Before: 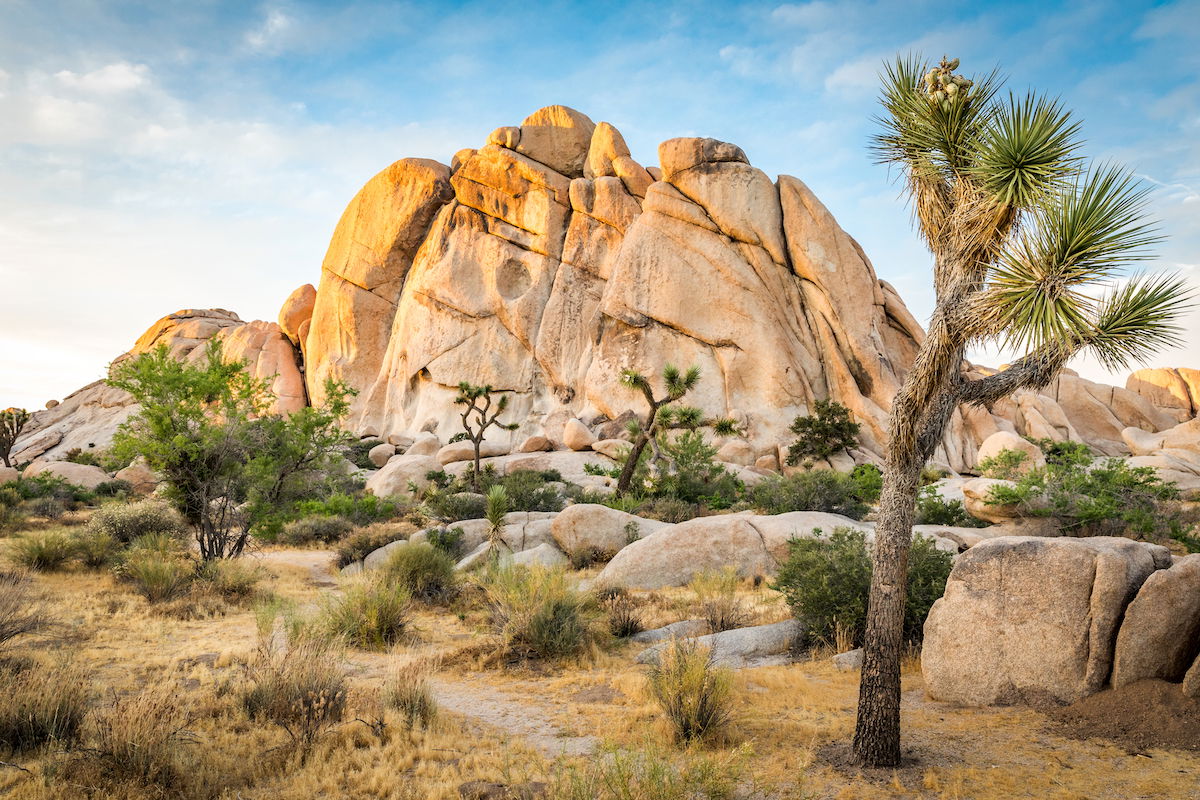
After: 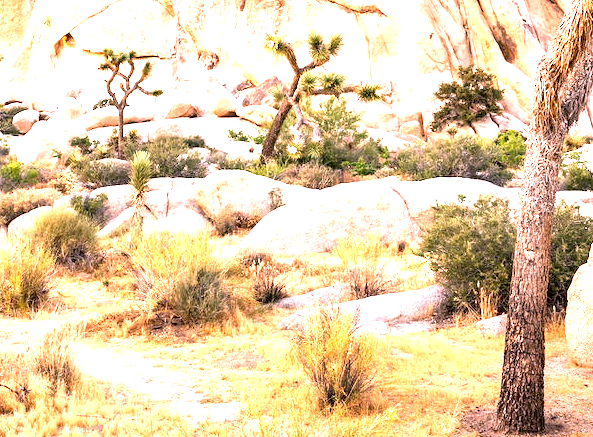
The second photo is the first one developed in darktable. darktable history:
crop: left 29.672%, top 41.786%, right 20.851%, bottom 3.487%
exposure: black level correction 0.001, exposure 1.646 EV, compensate exposure bias true, compensate highlight preservation false
white balance: red 1.188, blue 1.11
